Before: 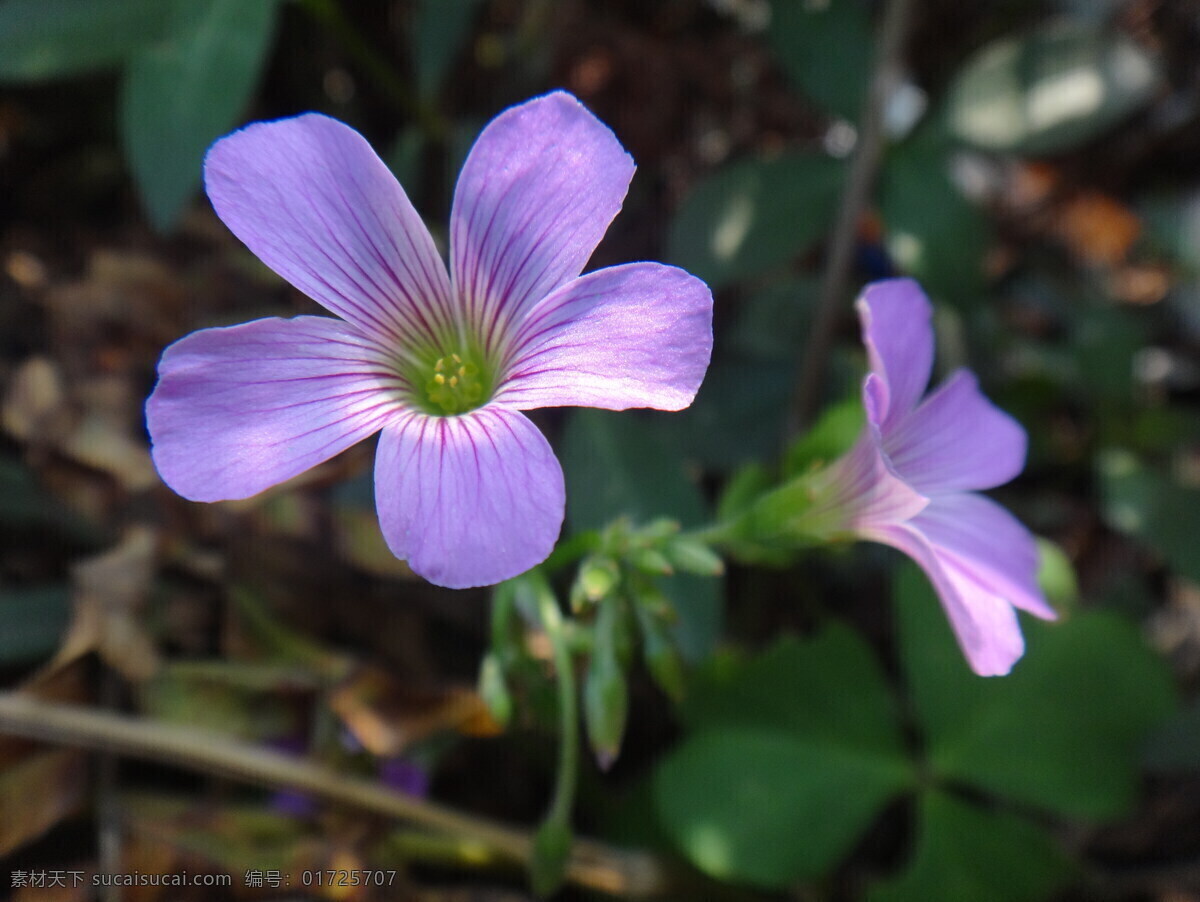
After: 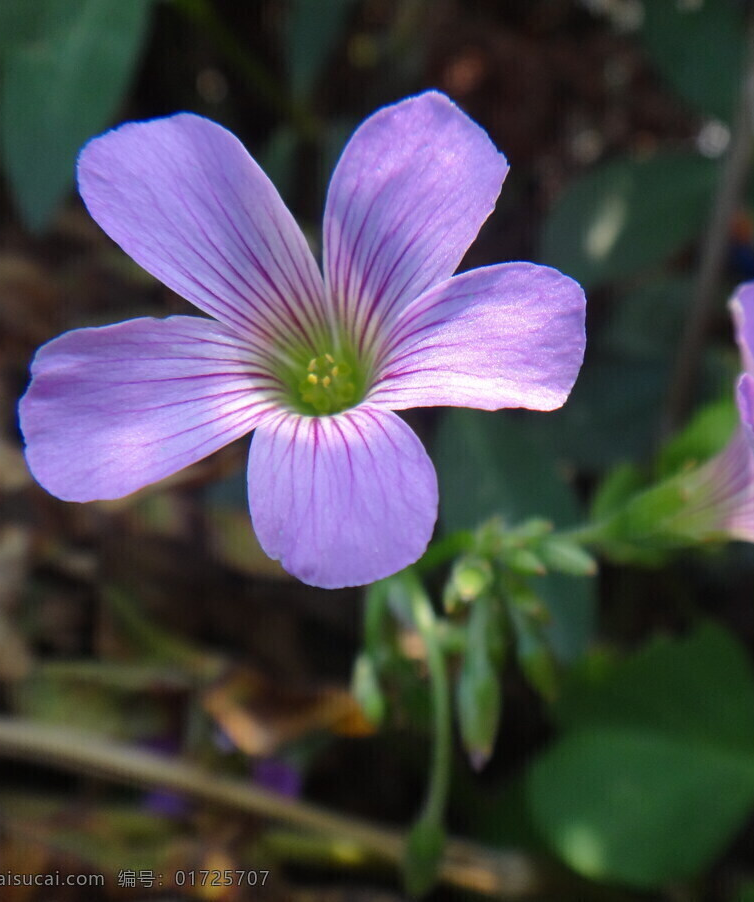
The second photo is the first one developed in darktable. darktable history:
crop: left 10.662%, right 26.439%
